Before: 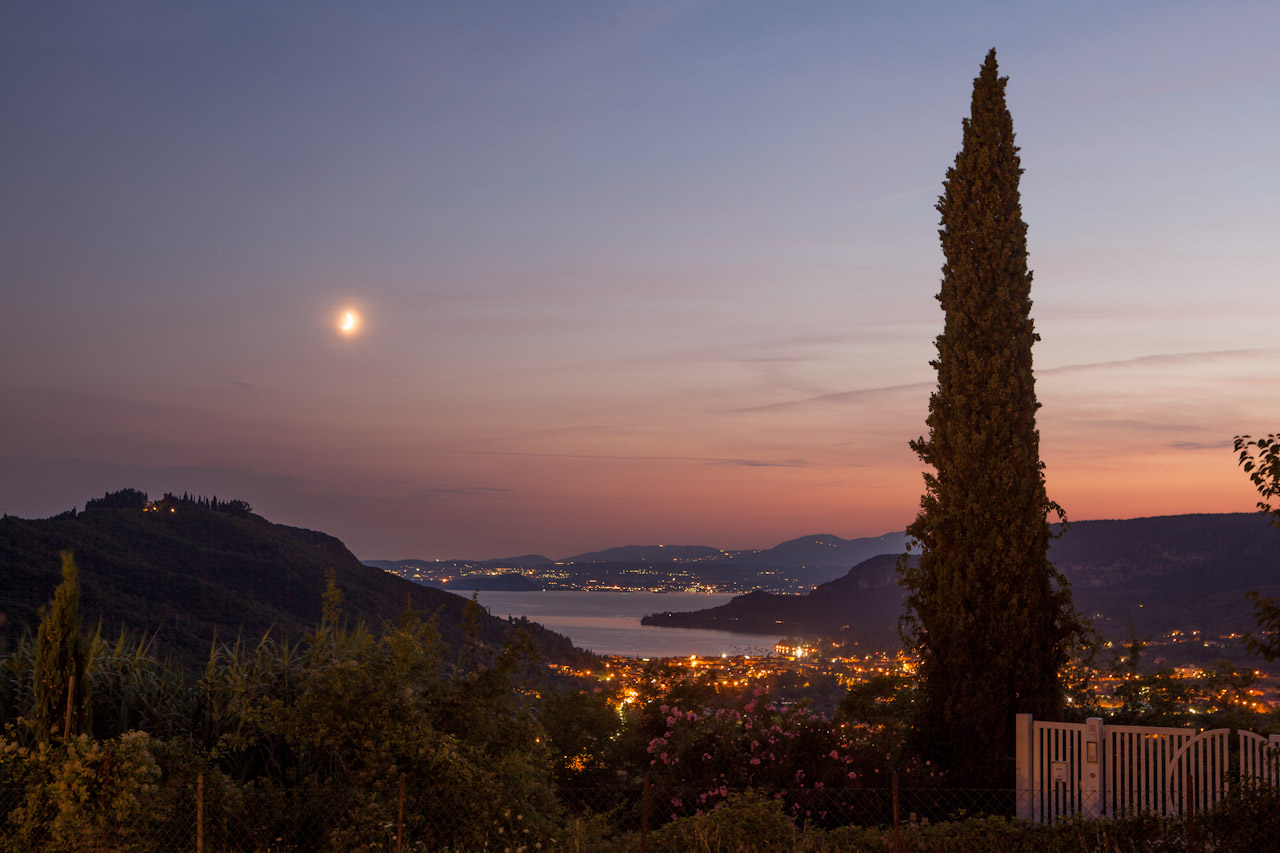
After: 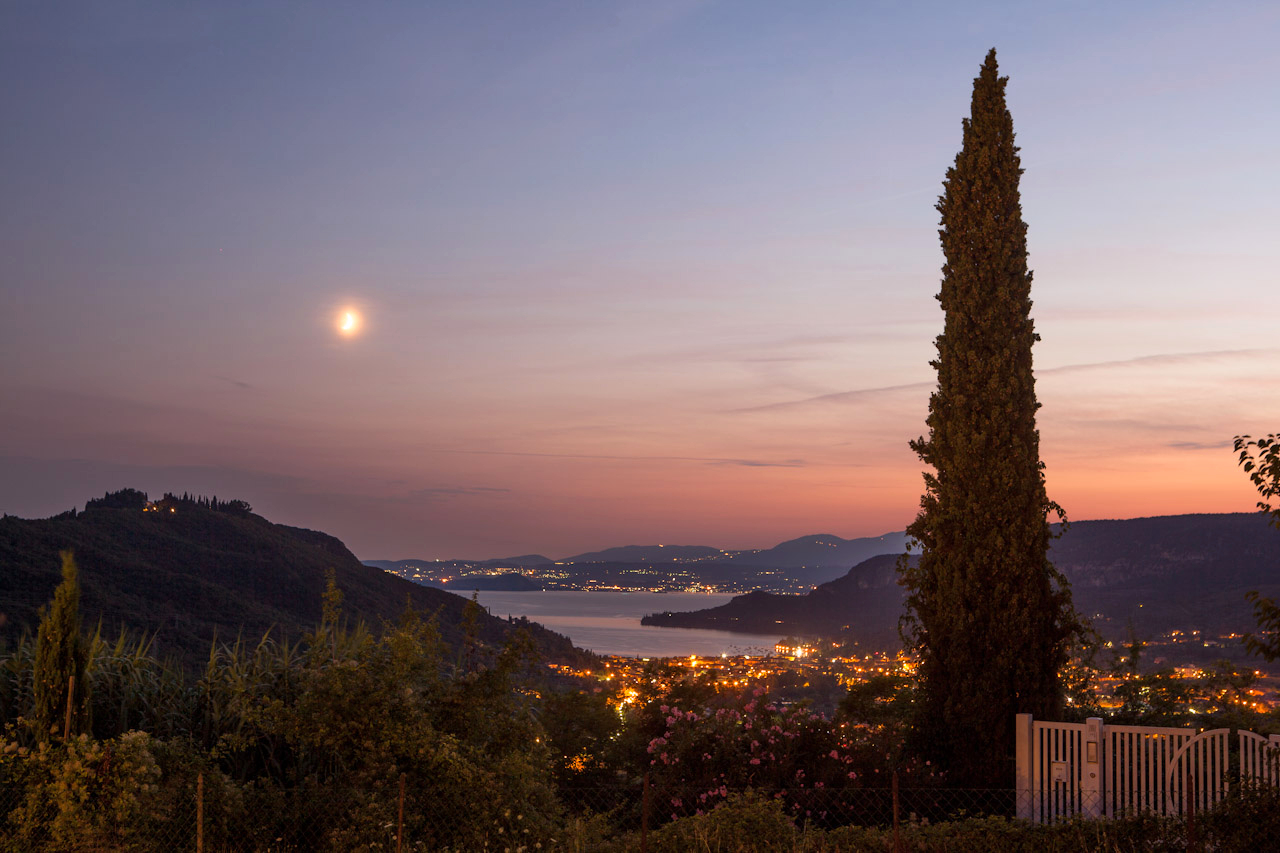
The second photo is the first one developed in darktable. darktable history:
exposure: compensate highlight preservation false
base curve: curves: ch0 [(0, 0) (0.666, 0.806) (1, 1)]
